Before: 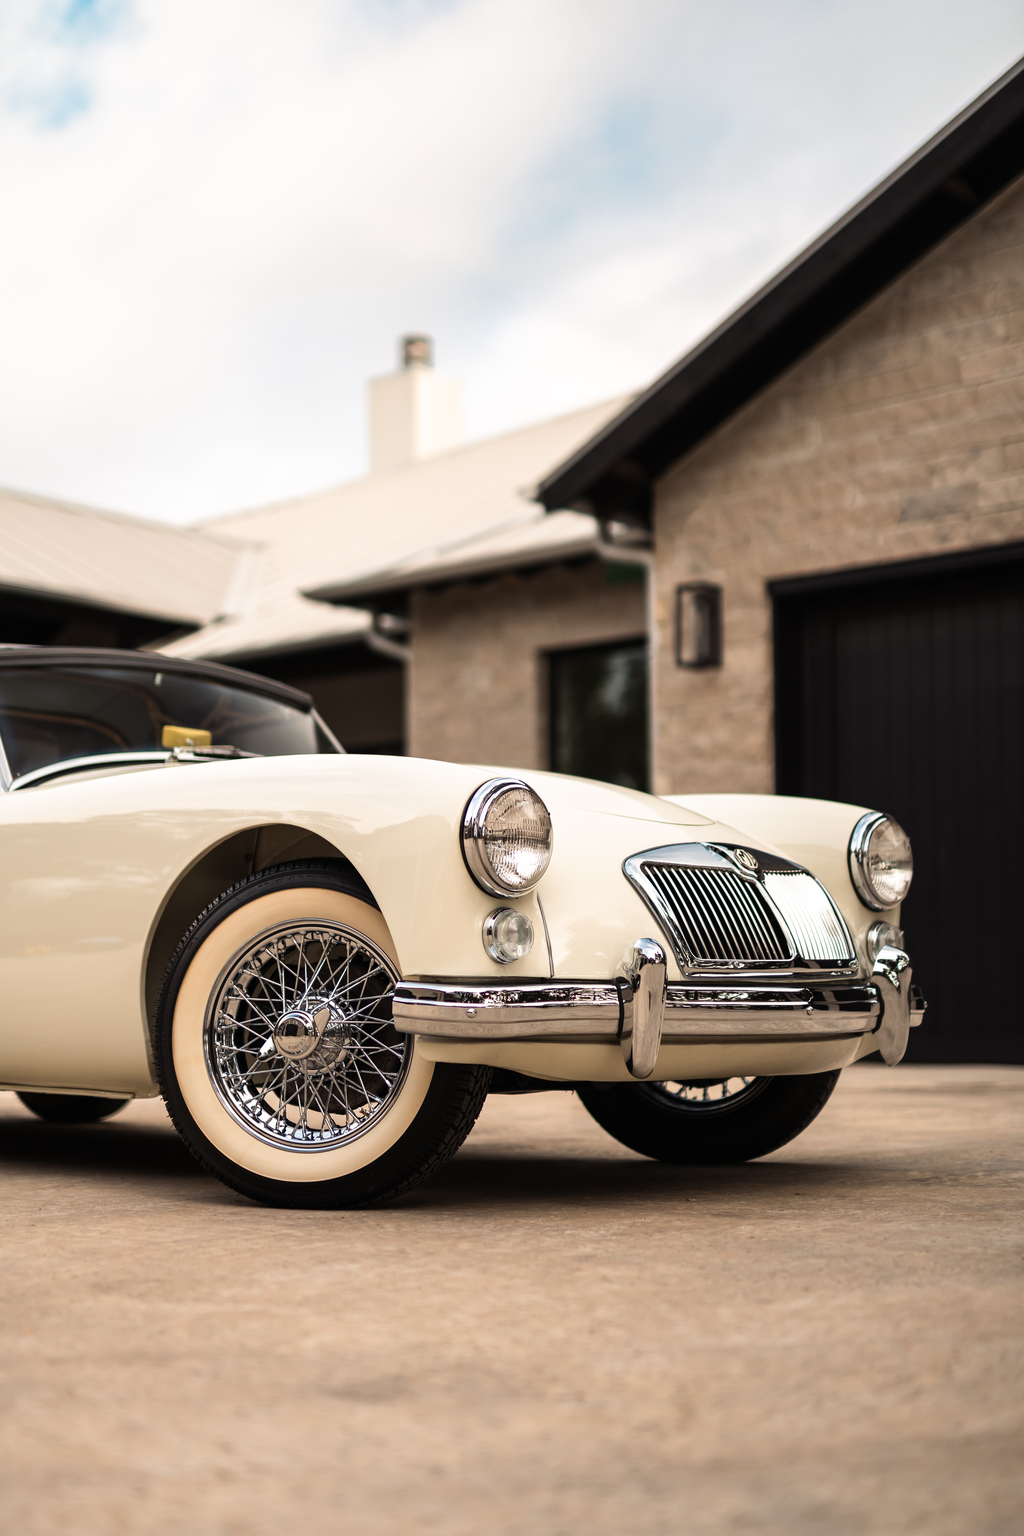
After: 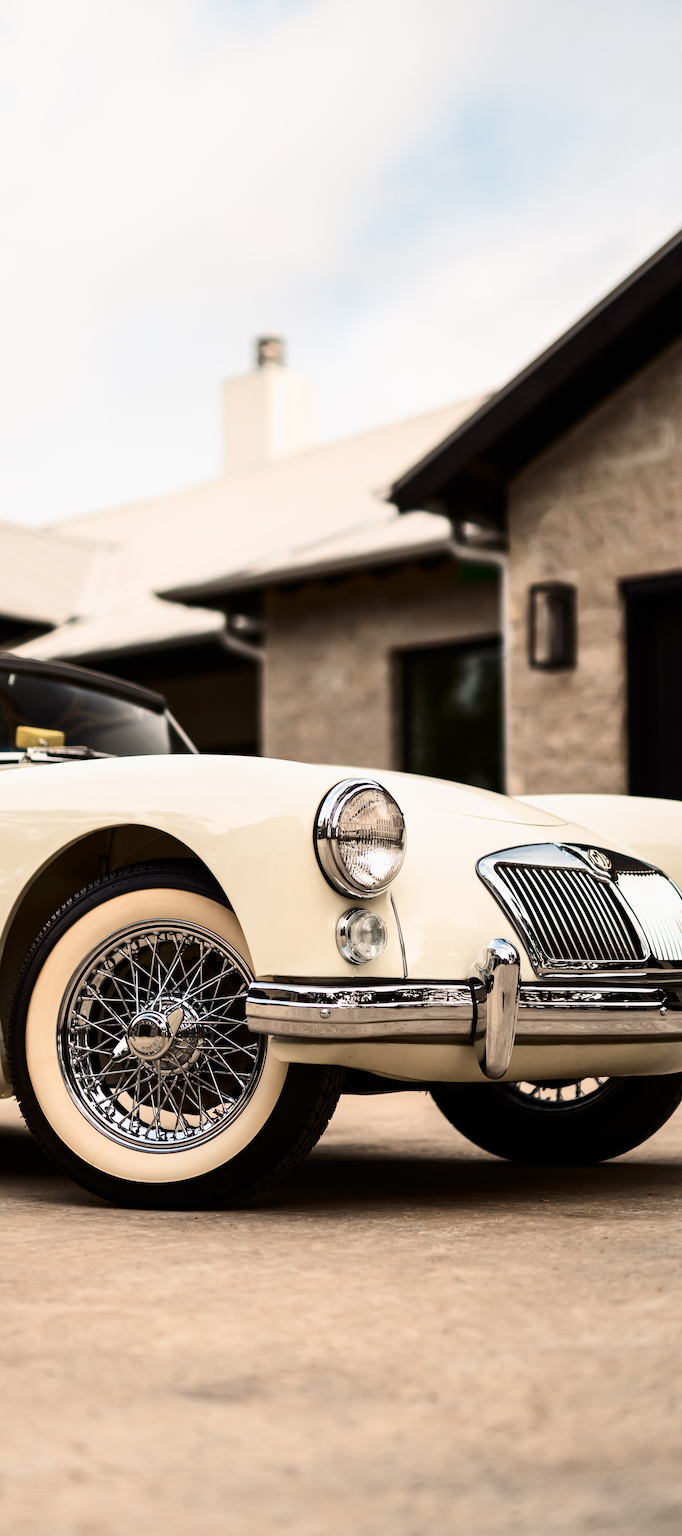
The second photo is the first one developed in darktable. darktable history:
contrast brightness saturation: contrast 0.274
crop and rotate: left 14.37%, right 18.979%
exposure: exposure -0.152 EV, compensate highlight preservation false
